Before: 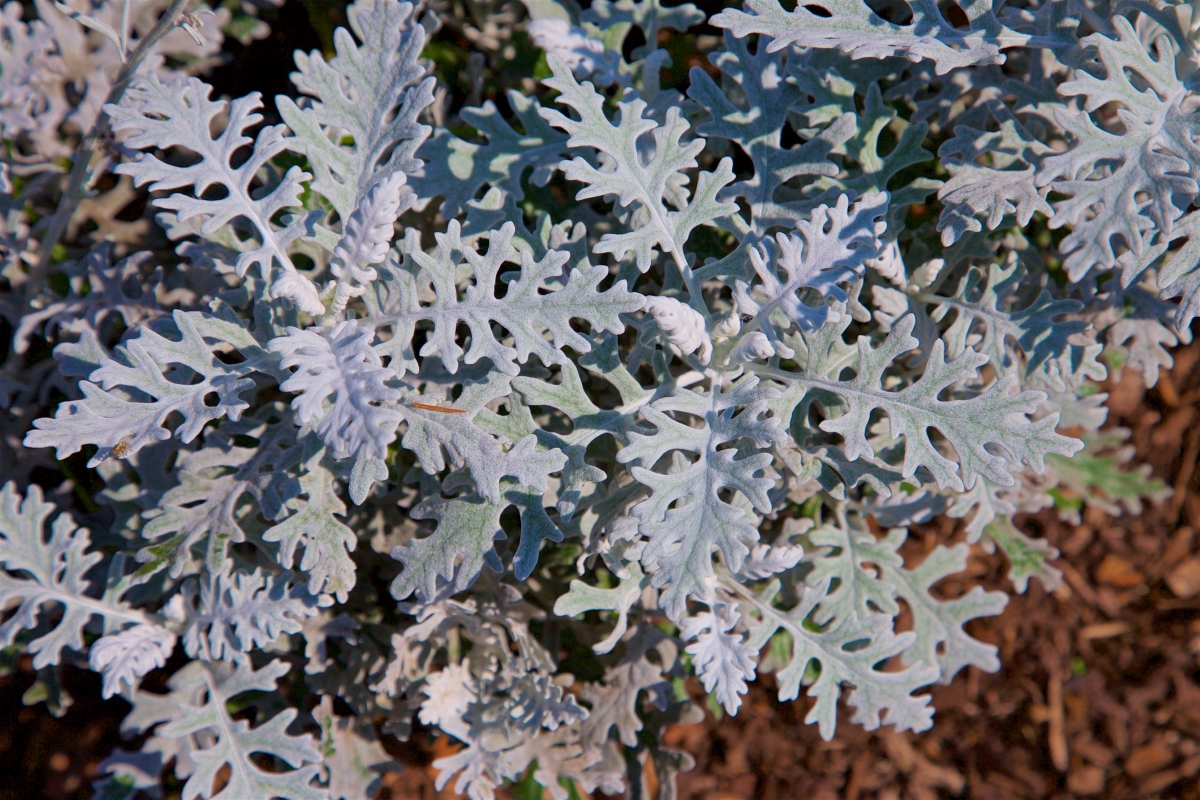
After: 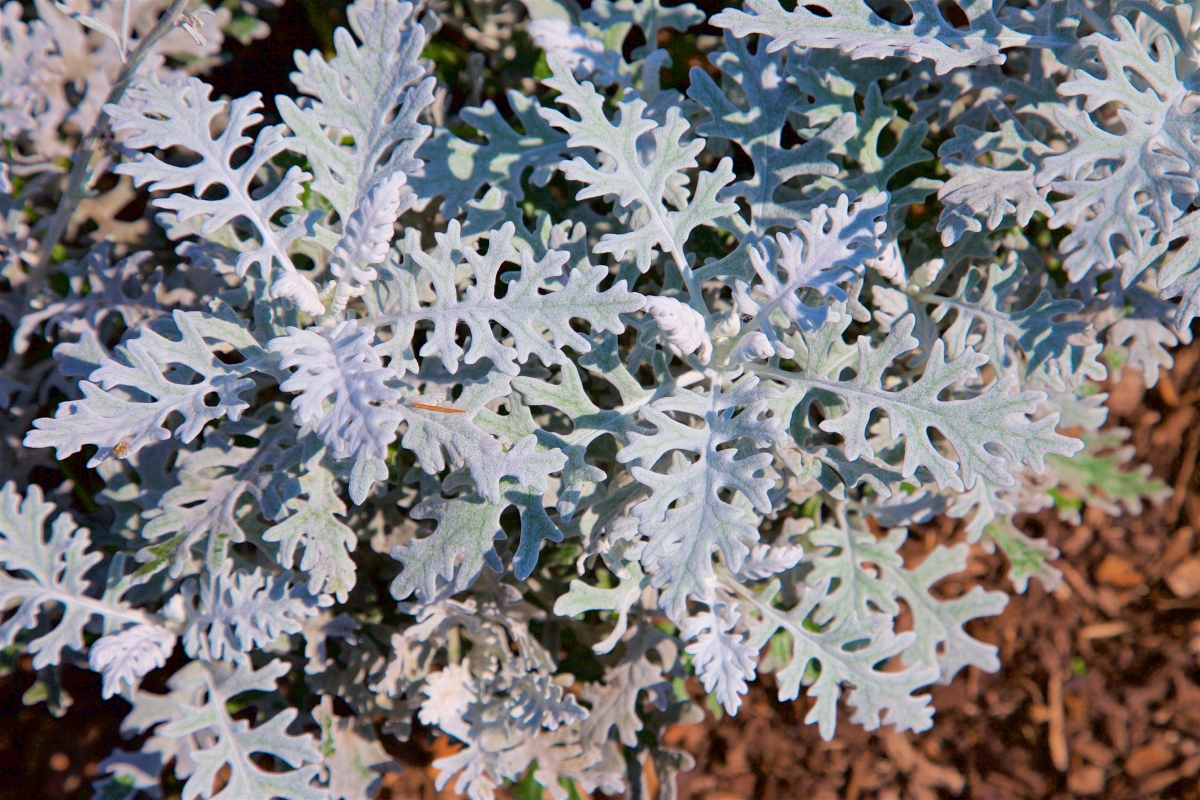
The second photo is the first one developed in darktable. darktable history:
tone curve: curves: ch0 [(0, 0) (0.003, 0.022) (0.011, 0.025) (0.025, 0.032) (0.044, 0.055) (0.069, 0.089) (0.1, 0.133) (0.136, 0.18) (0.177, 0.231) (0.224, 0.291) (0.277, 0.35) (0.335, 0.42) (0.399, 0.496) (0.468, 0.561) (0.543, 0.632) (0.623, 0.706) (0.709, 0.783) (0.801, 0.865) (0.898, 0.947) (1, 1)]
